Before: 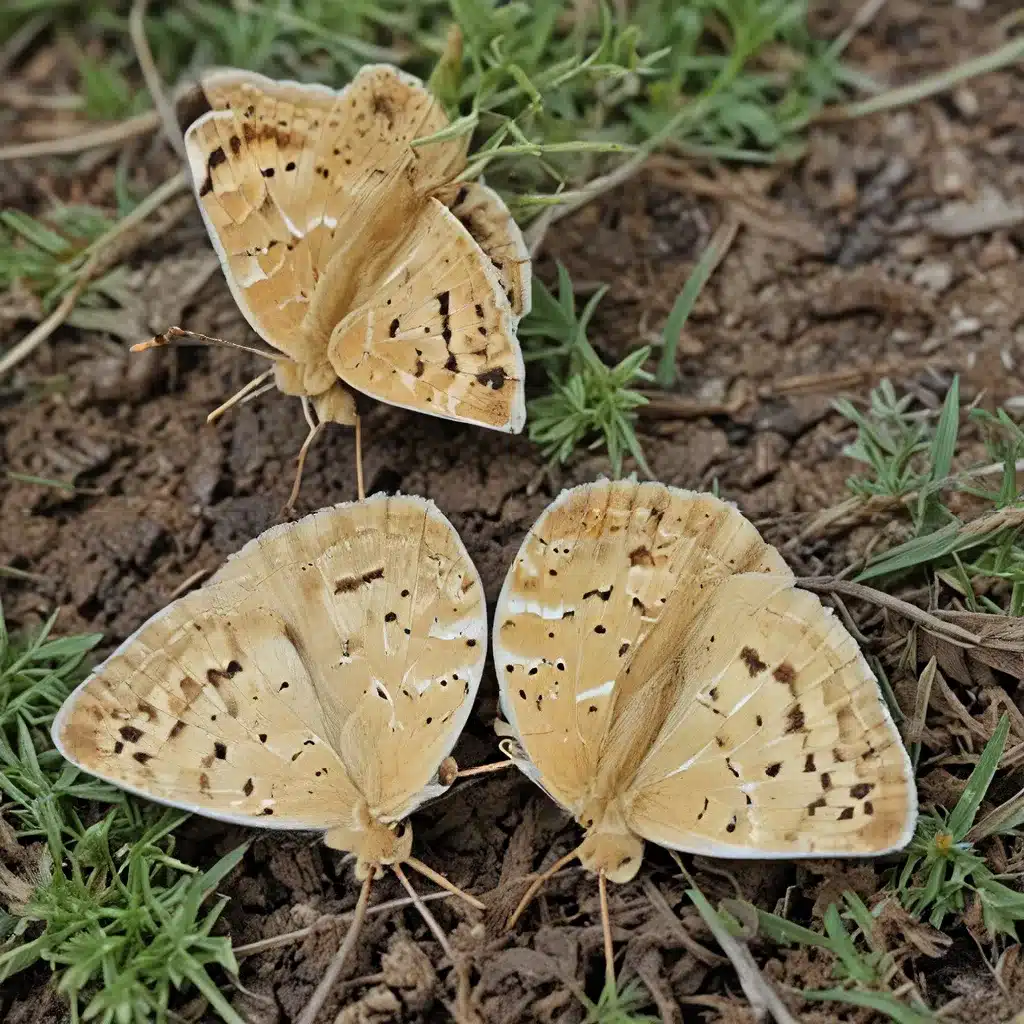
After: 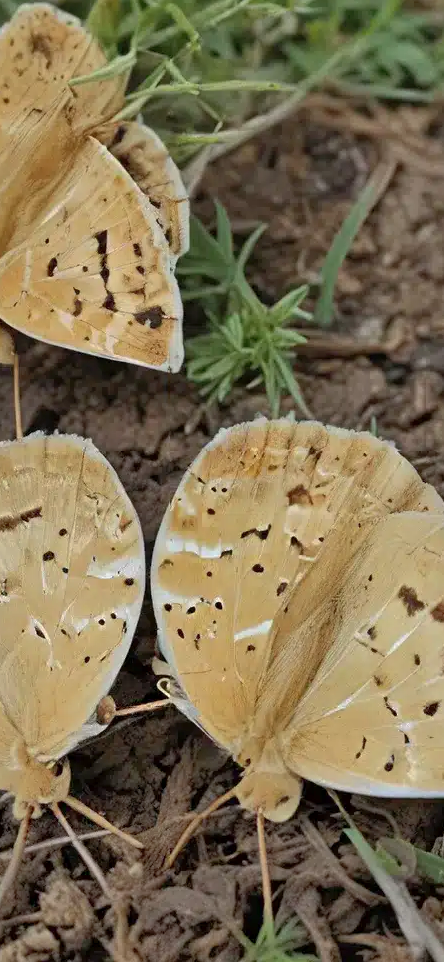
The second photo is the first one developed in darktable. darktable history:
crop: left 33.452%, top 6.025%, right 23.155%
shadows and highlights: on, module defaults
tone equalizer: on, module defaults
